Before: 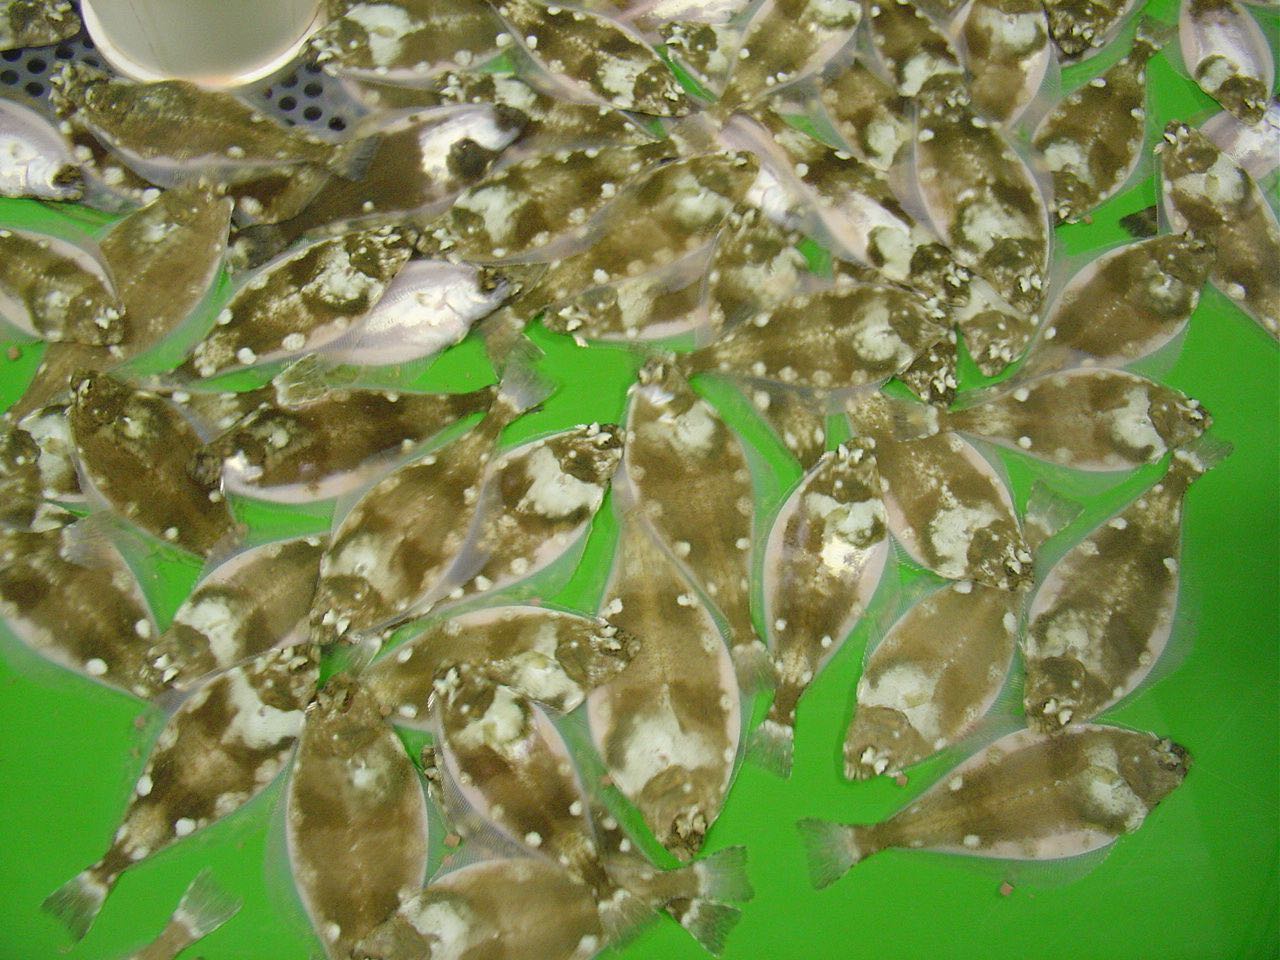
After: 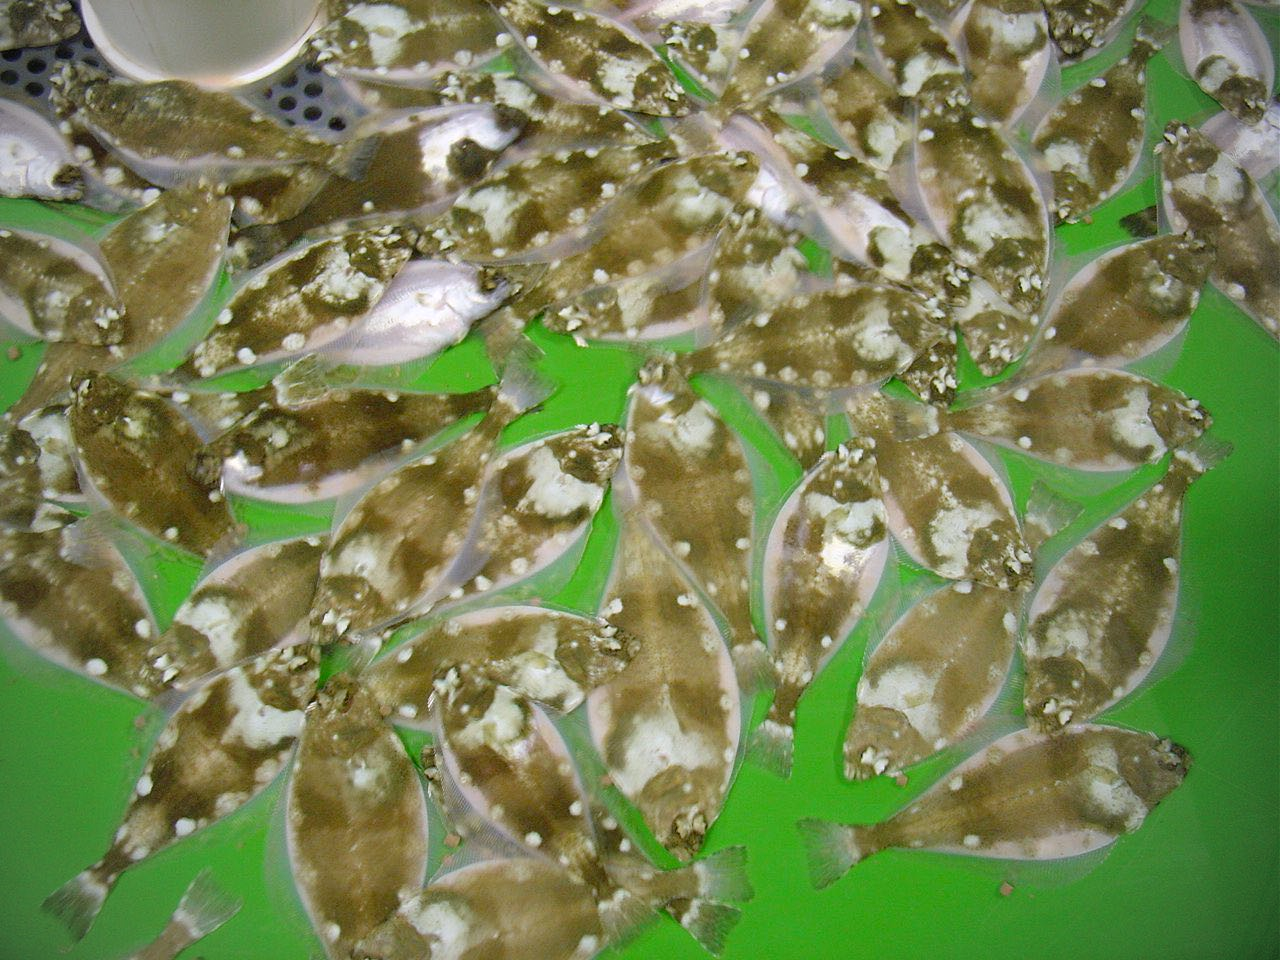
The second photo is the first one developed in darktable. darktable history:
vignetting: fall-off radius 60.92%
white balance: red 1.004, blue 1.096
